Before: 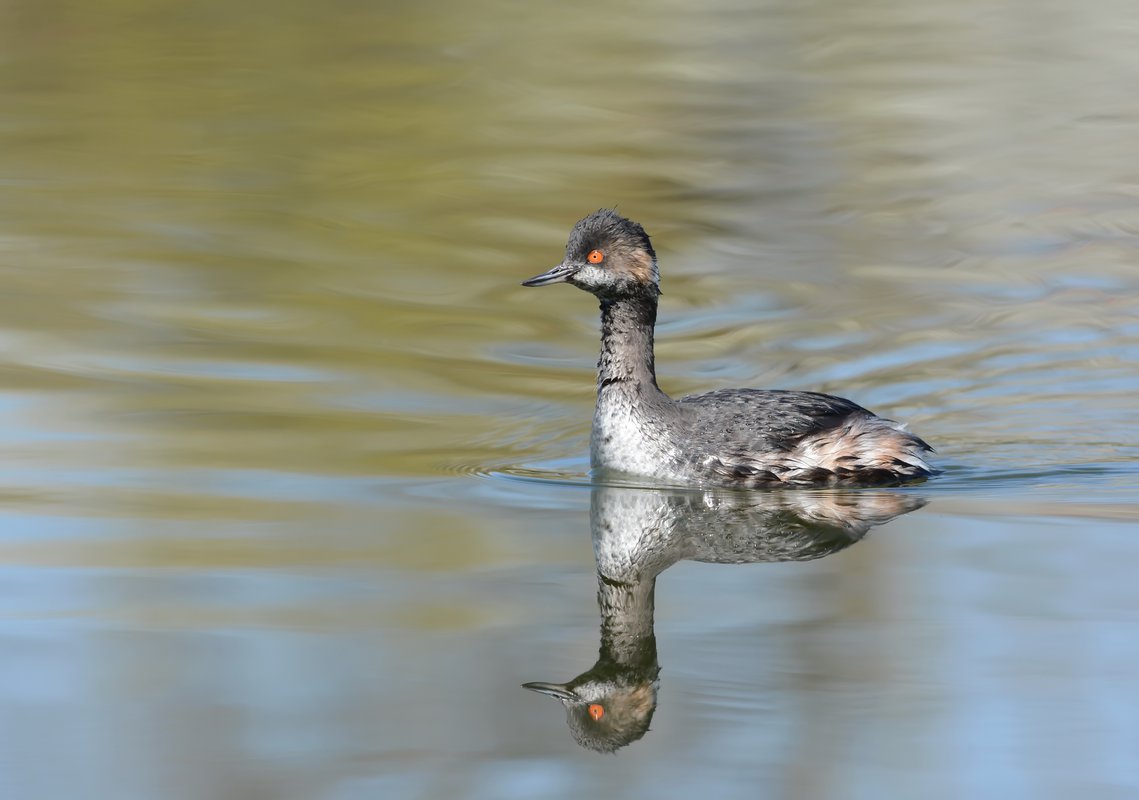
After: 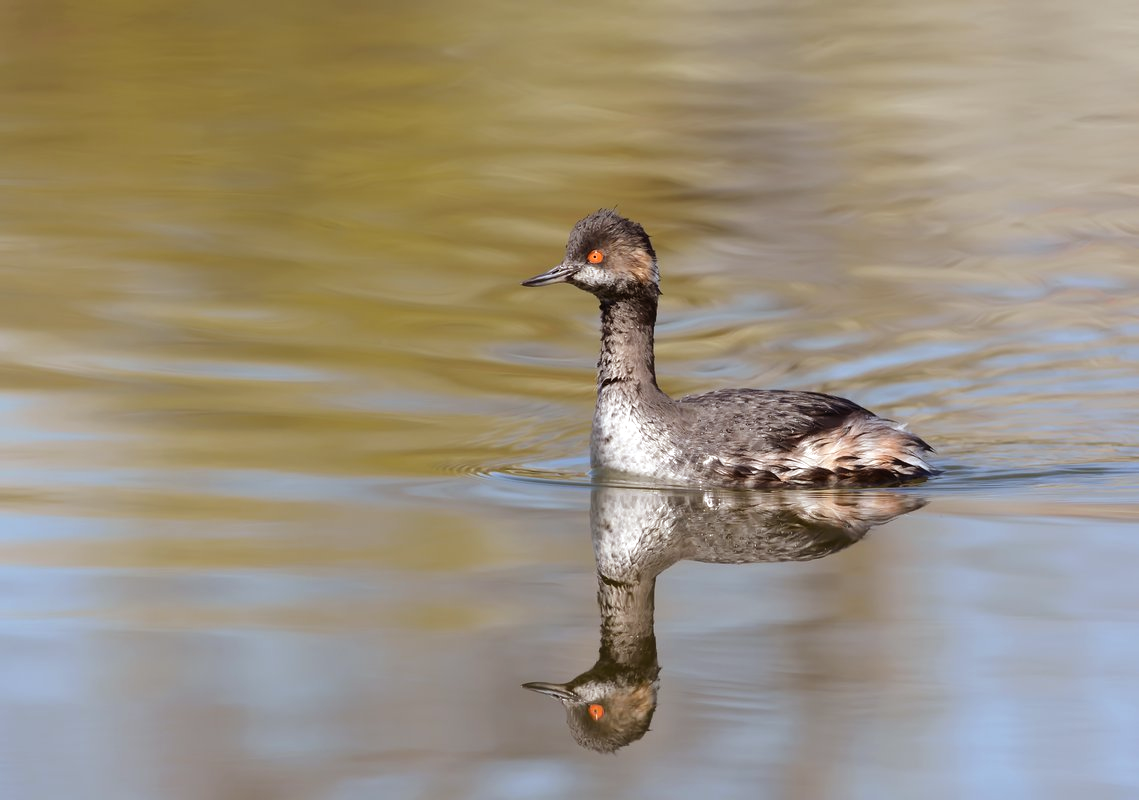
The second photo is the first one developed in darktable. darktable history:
rgb levels: mode RGB, independent channels, levels [[0, 0.5, 1], [0, 0.521, 1], [0, 0.536, 1]]
exposure: exposure 0.131 EV, compensate highlight preservation false
